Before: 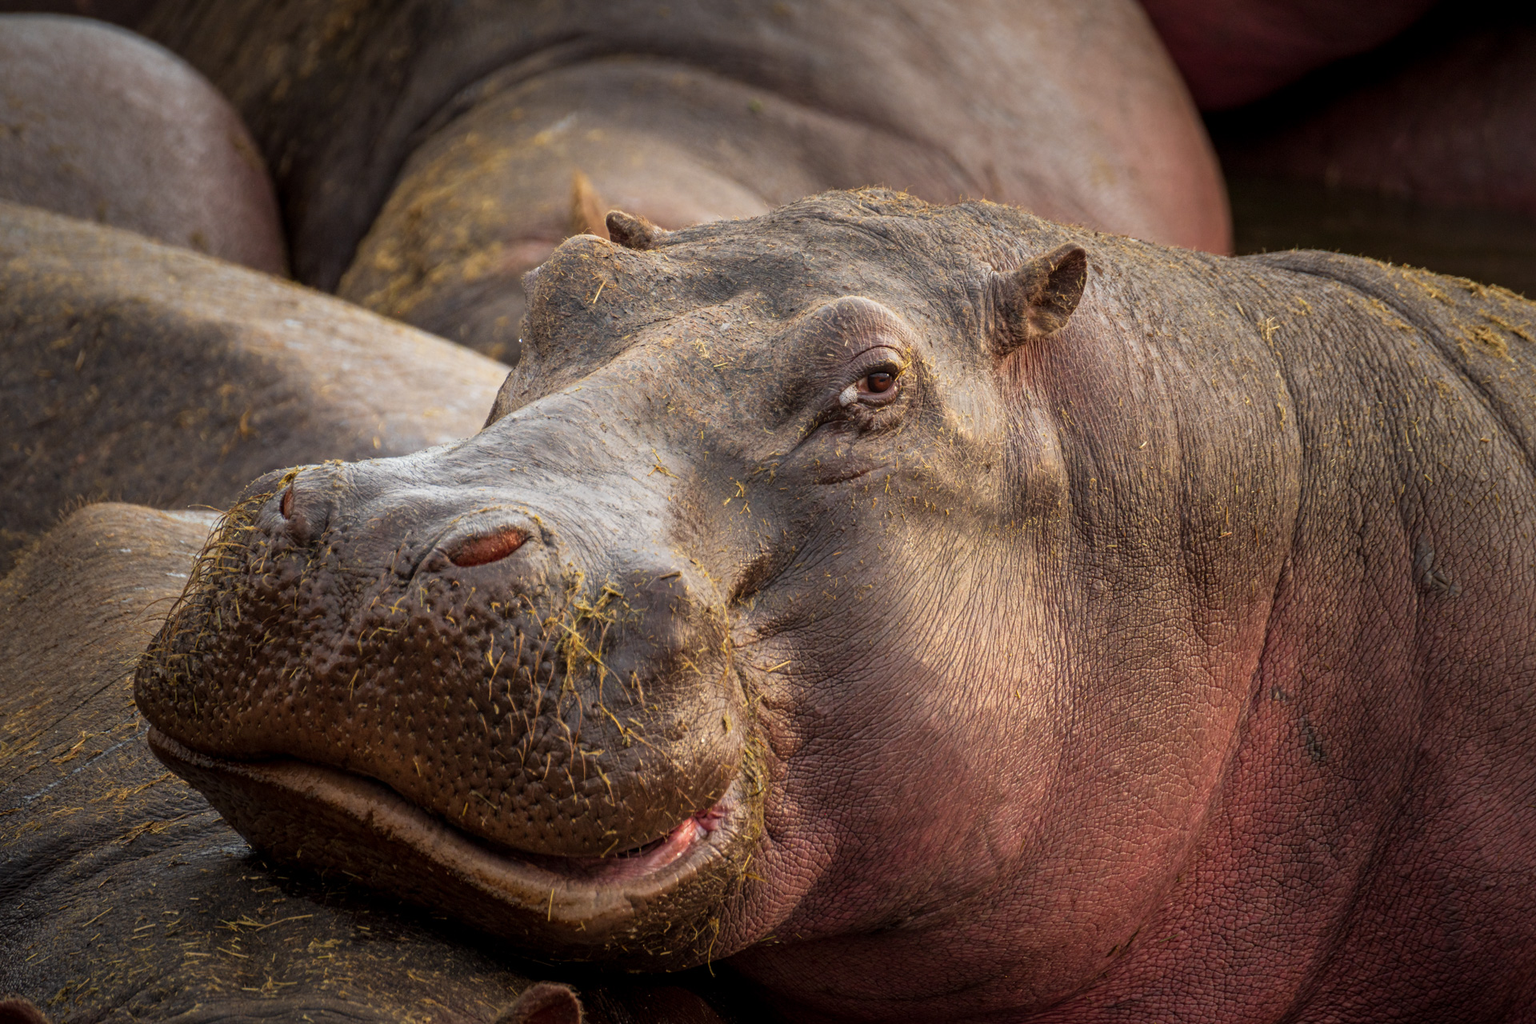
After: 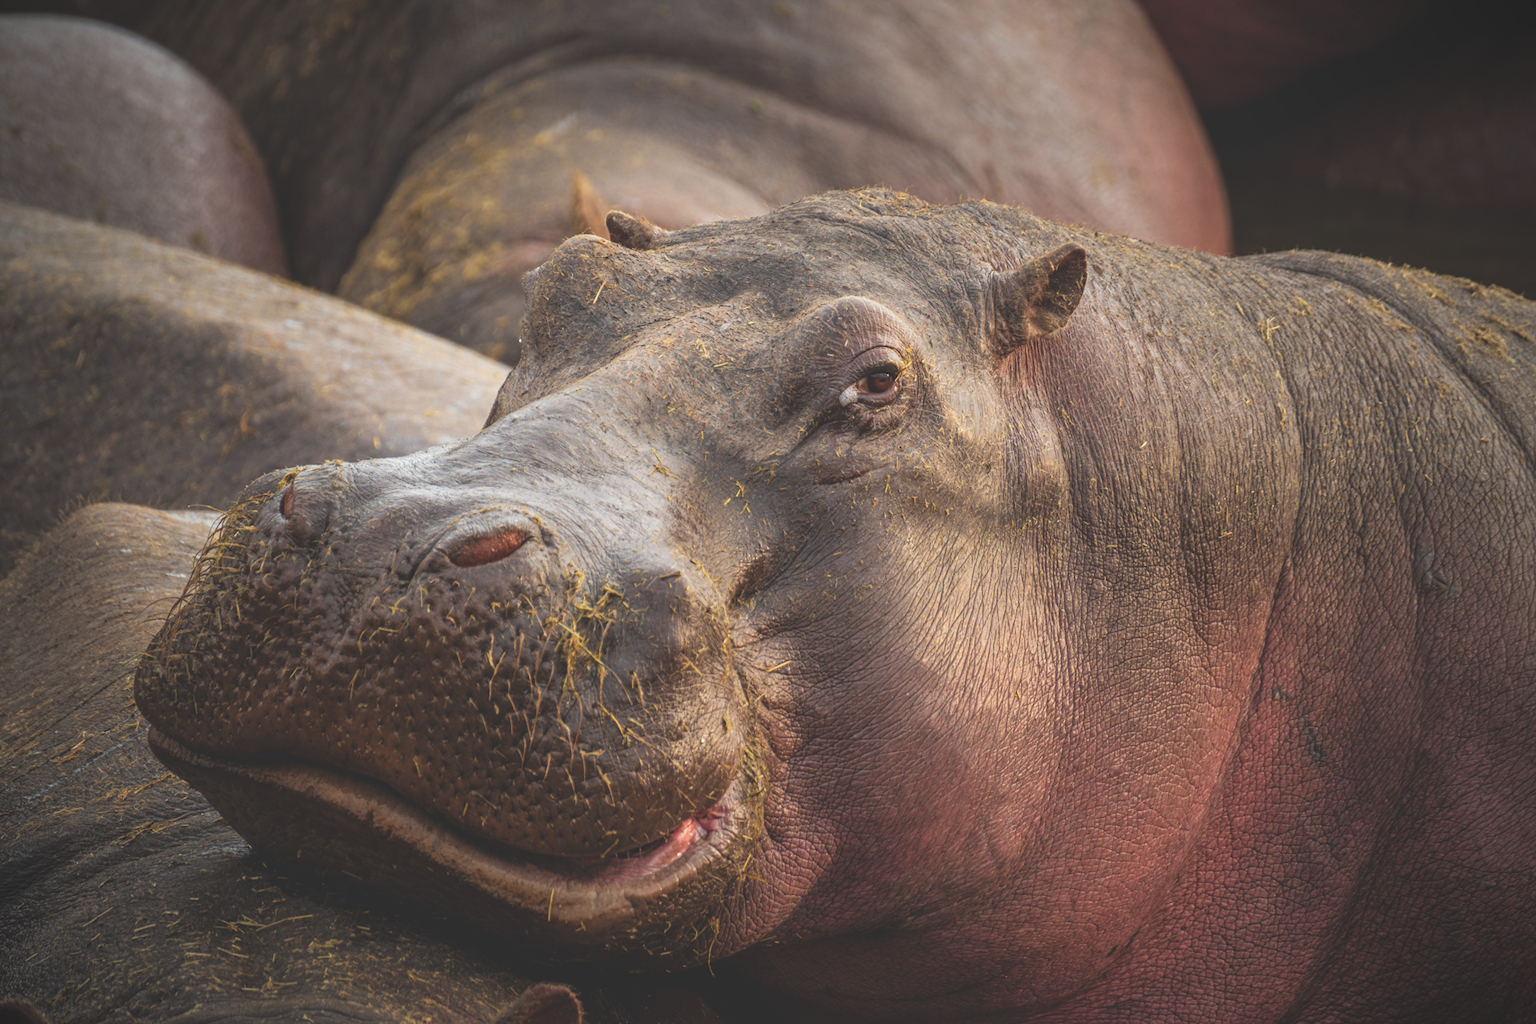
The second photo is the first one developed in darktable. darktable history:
vignetting: unbound false
exposure: black level correction -0.028, compensate highlight preservation false
